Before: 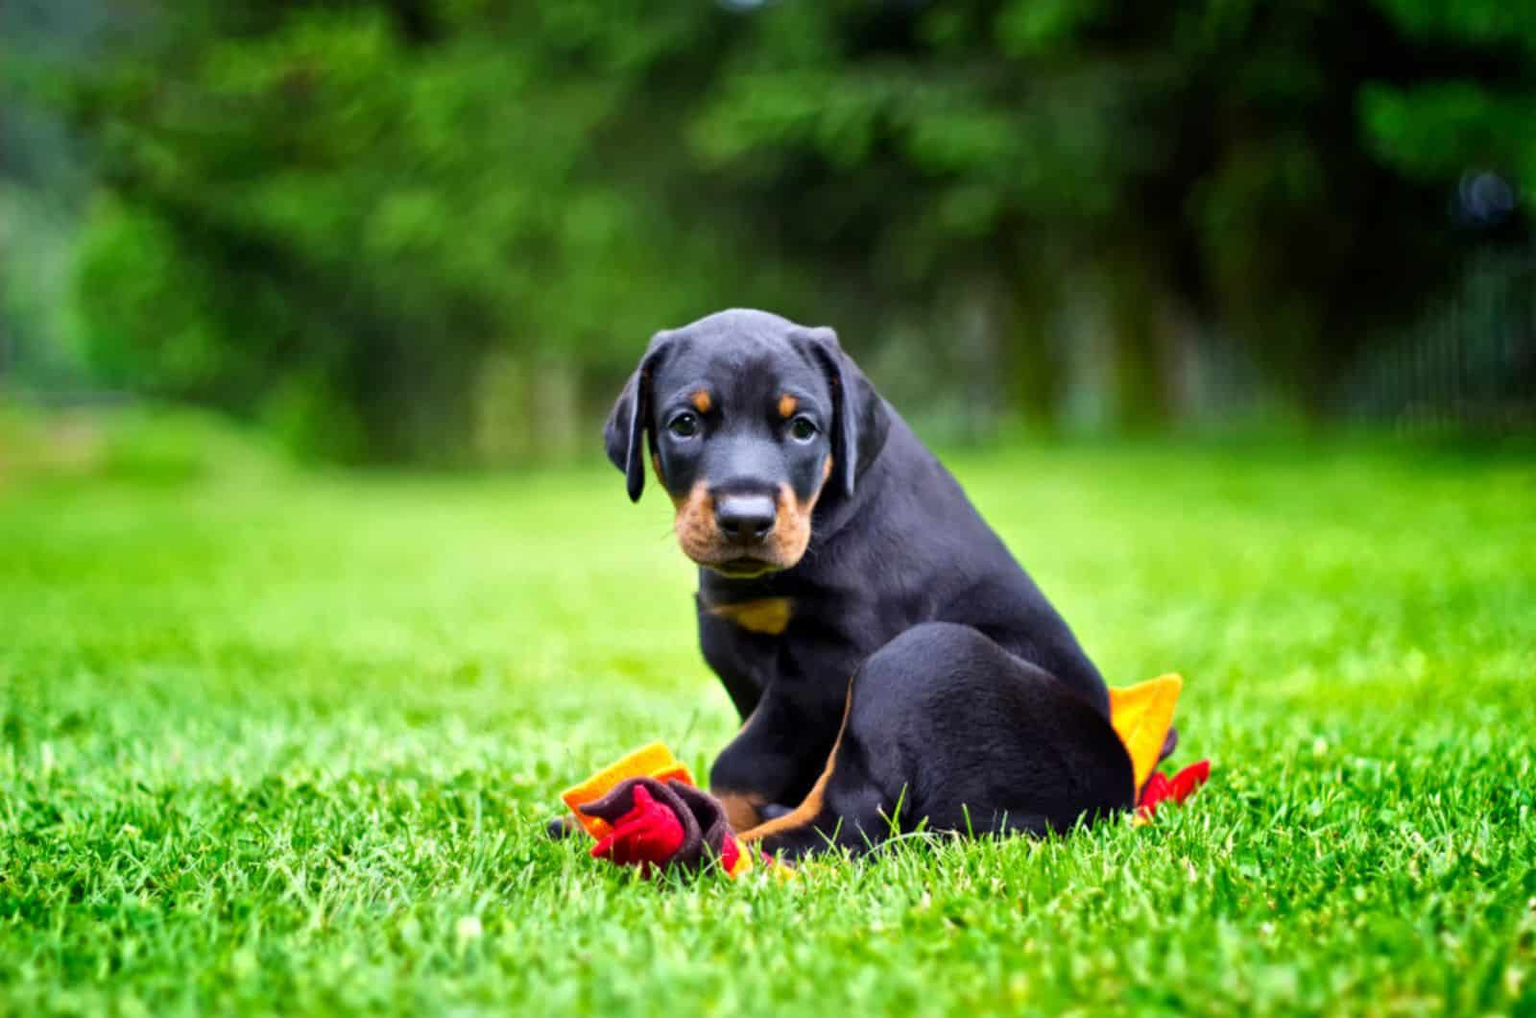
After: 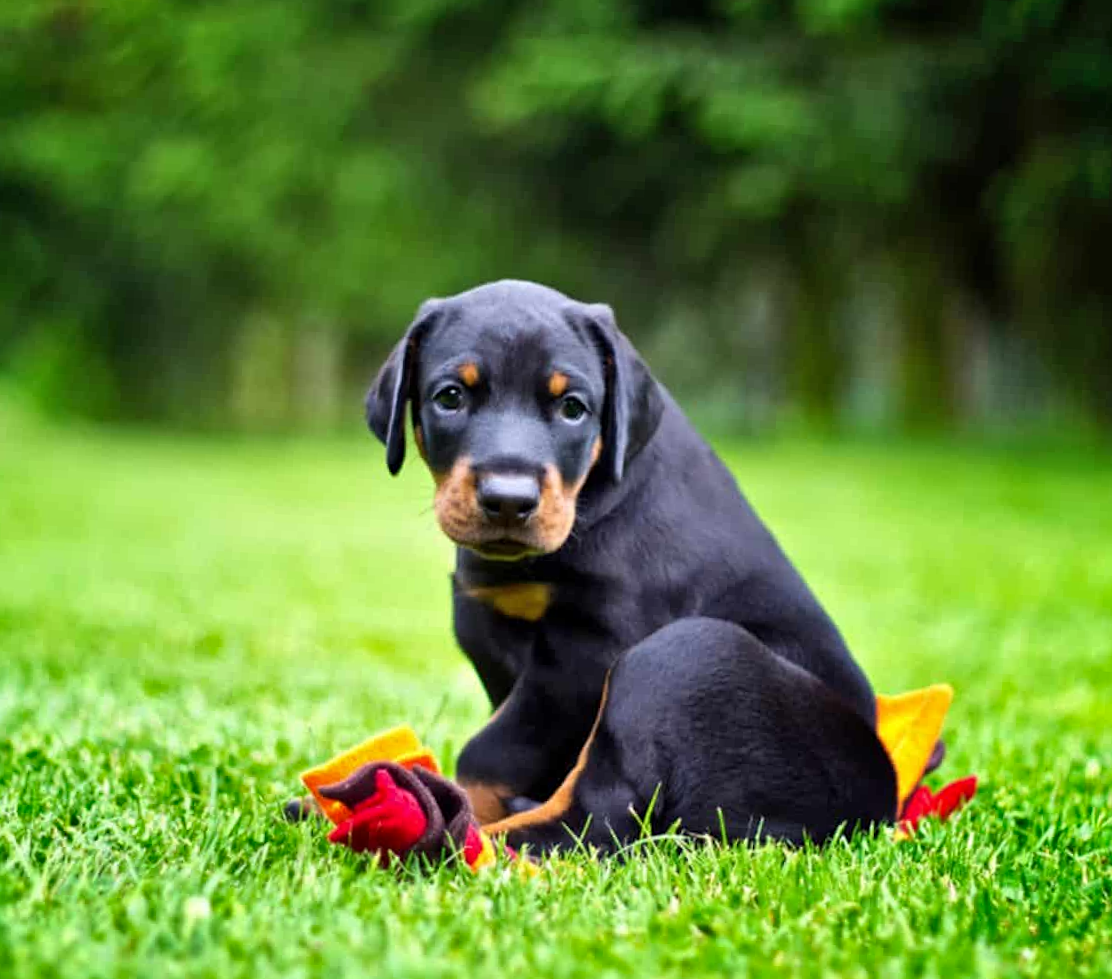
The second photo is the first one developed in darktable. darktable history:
shadows and highlights: shadows 37.77, highlights -27.81, soften with gaussian
crop and rotate: angle -3.13°, left 14.076%, top 0.036%, right 10.76%, bottom 0.046%
sharpen: amount 0.209
